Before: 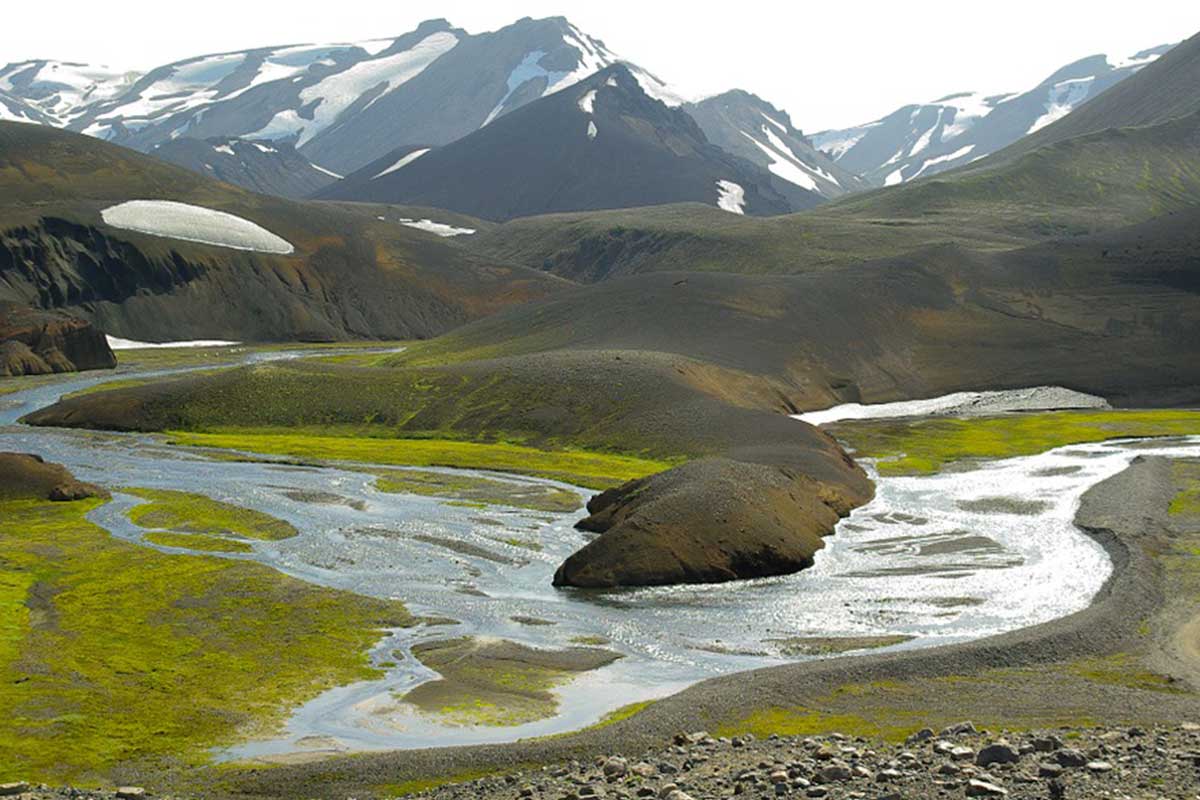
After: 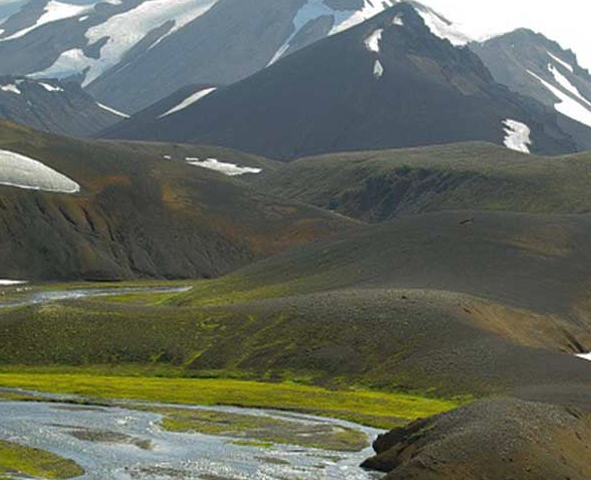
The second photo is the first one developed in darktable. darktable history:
tone curve: curves: ch0 [(0, 0) (0.641, 0.595) (1, 1)], color space Lab, linked channels, preserve colors none
crop: left 17.835%, top 7.675%, right 32.881%, bottom 32.213%
